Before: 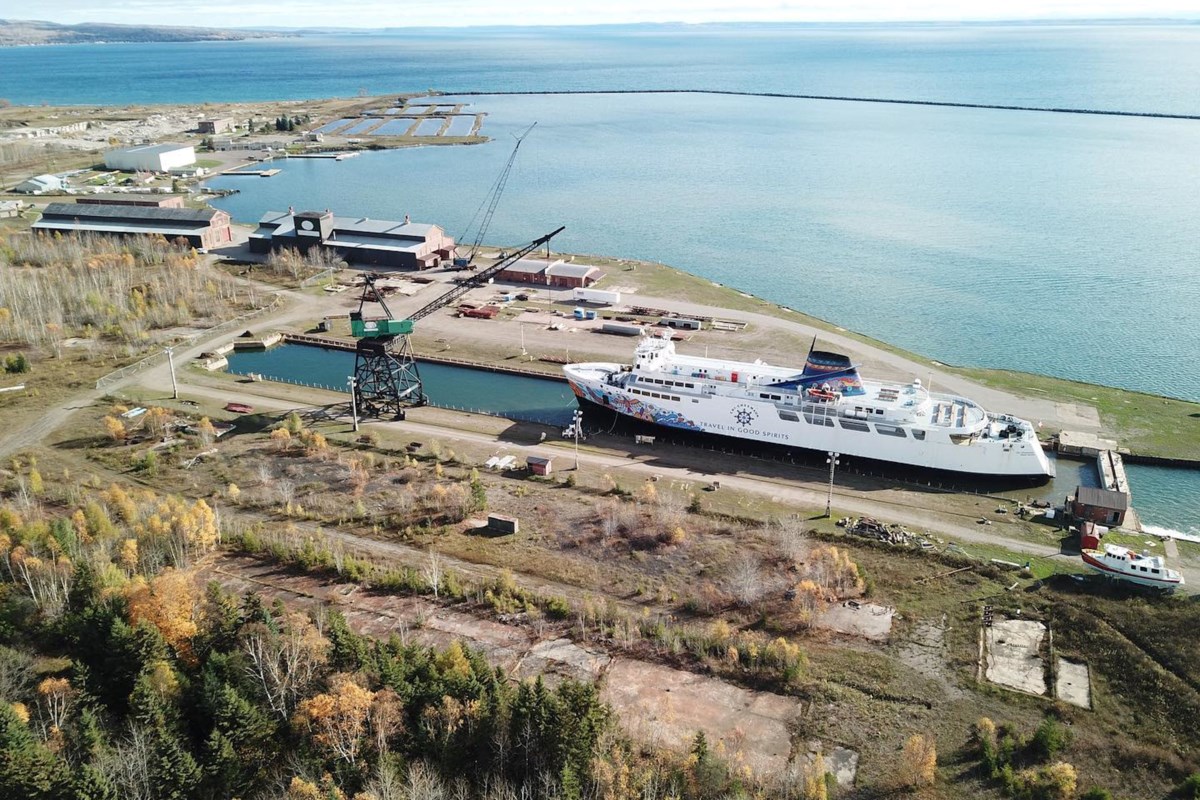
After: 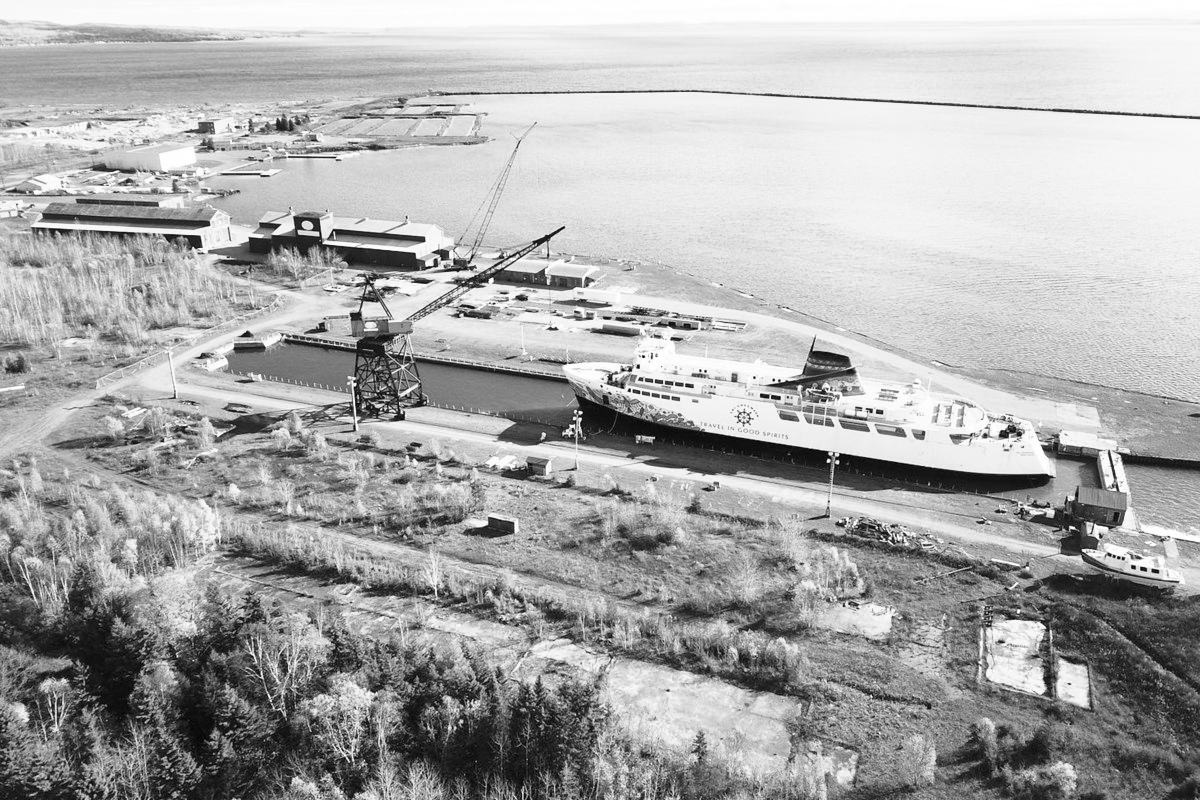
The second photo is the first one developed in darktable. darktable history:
monochrome: a 16.01, b -2.65, highlights 0.52
contrast brightness saturation: contrast 0.04, saturation 0.16
base curve: curves: ch0 [(0, 0) (0.557, 0.834) (1, 1)]
shadows and highlights: radius 125.46, shadows 30.51, highlights -30.51, low approximation 0.01, soften with gaussian
